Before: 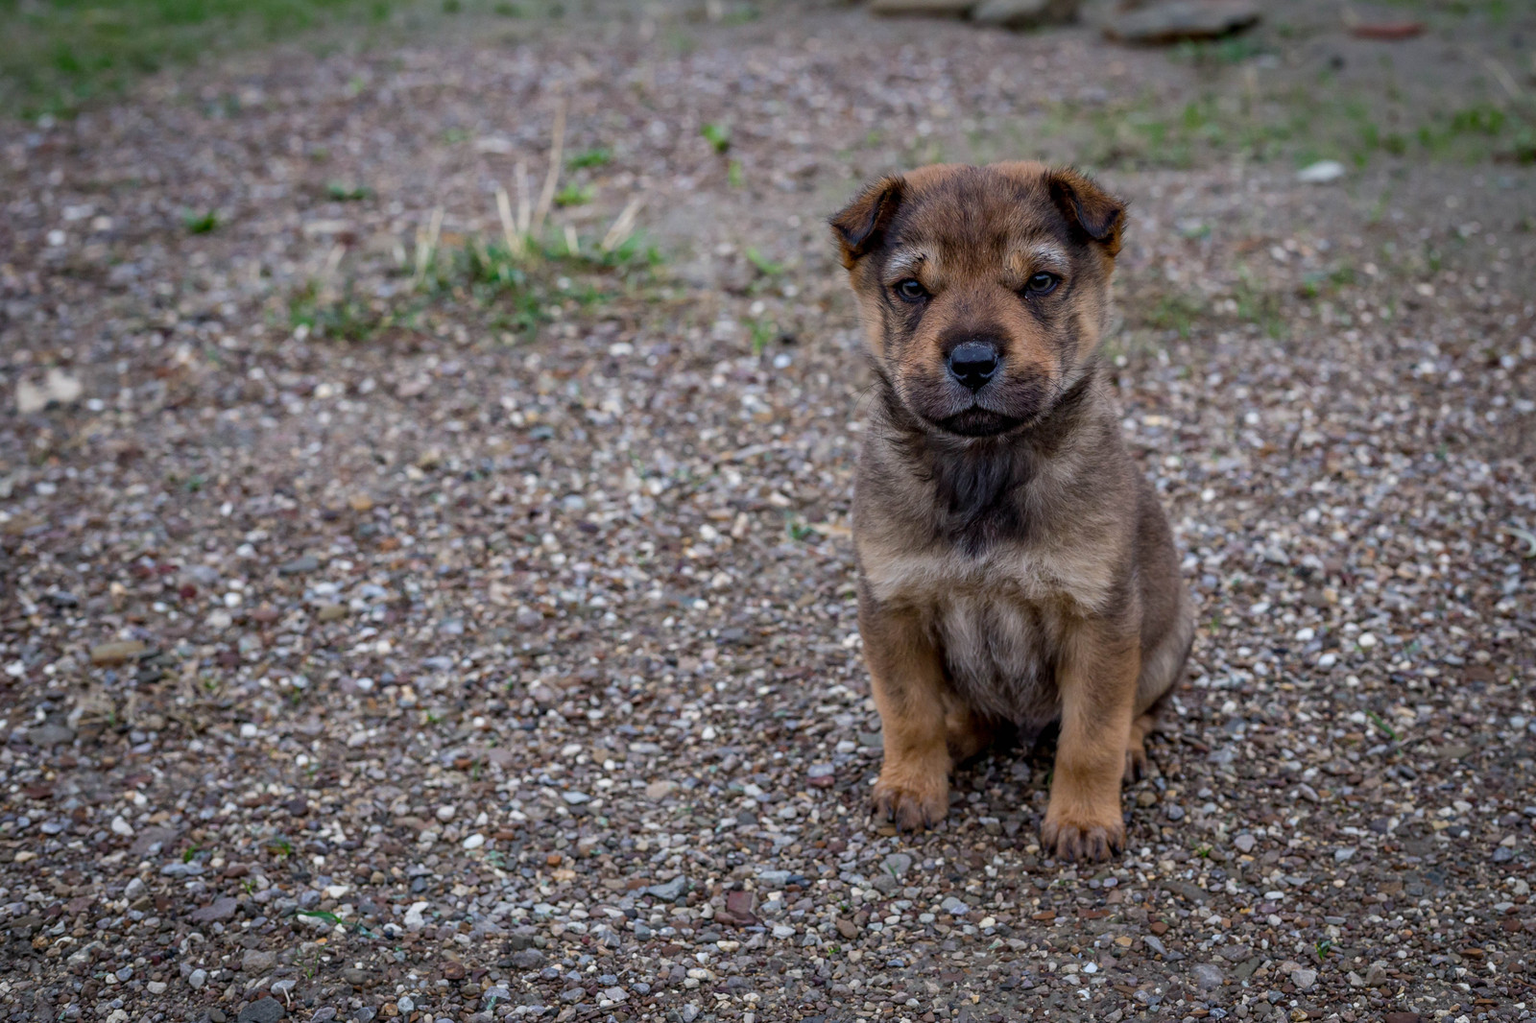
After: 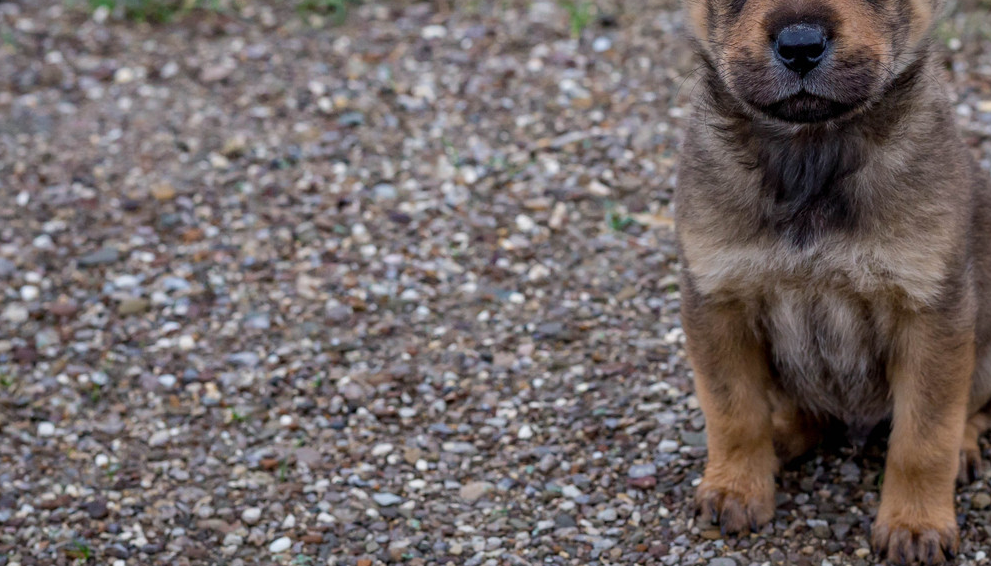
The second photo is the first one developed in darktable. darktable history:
crop: left 13.333%, top 31.235%, right 24.669%, bottom 15.602%
